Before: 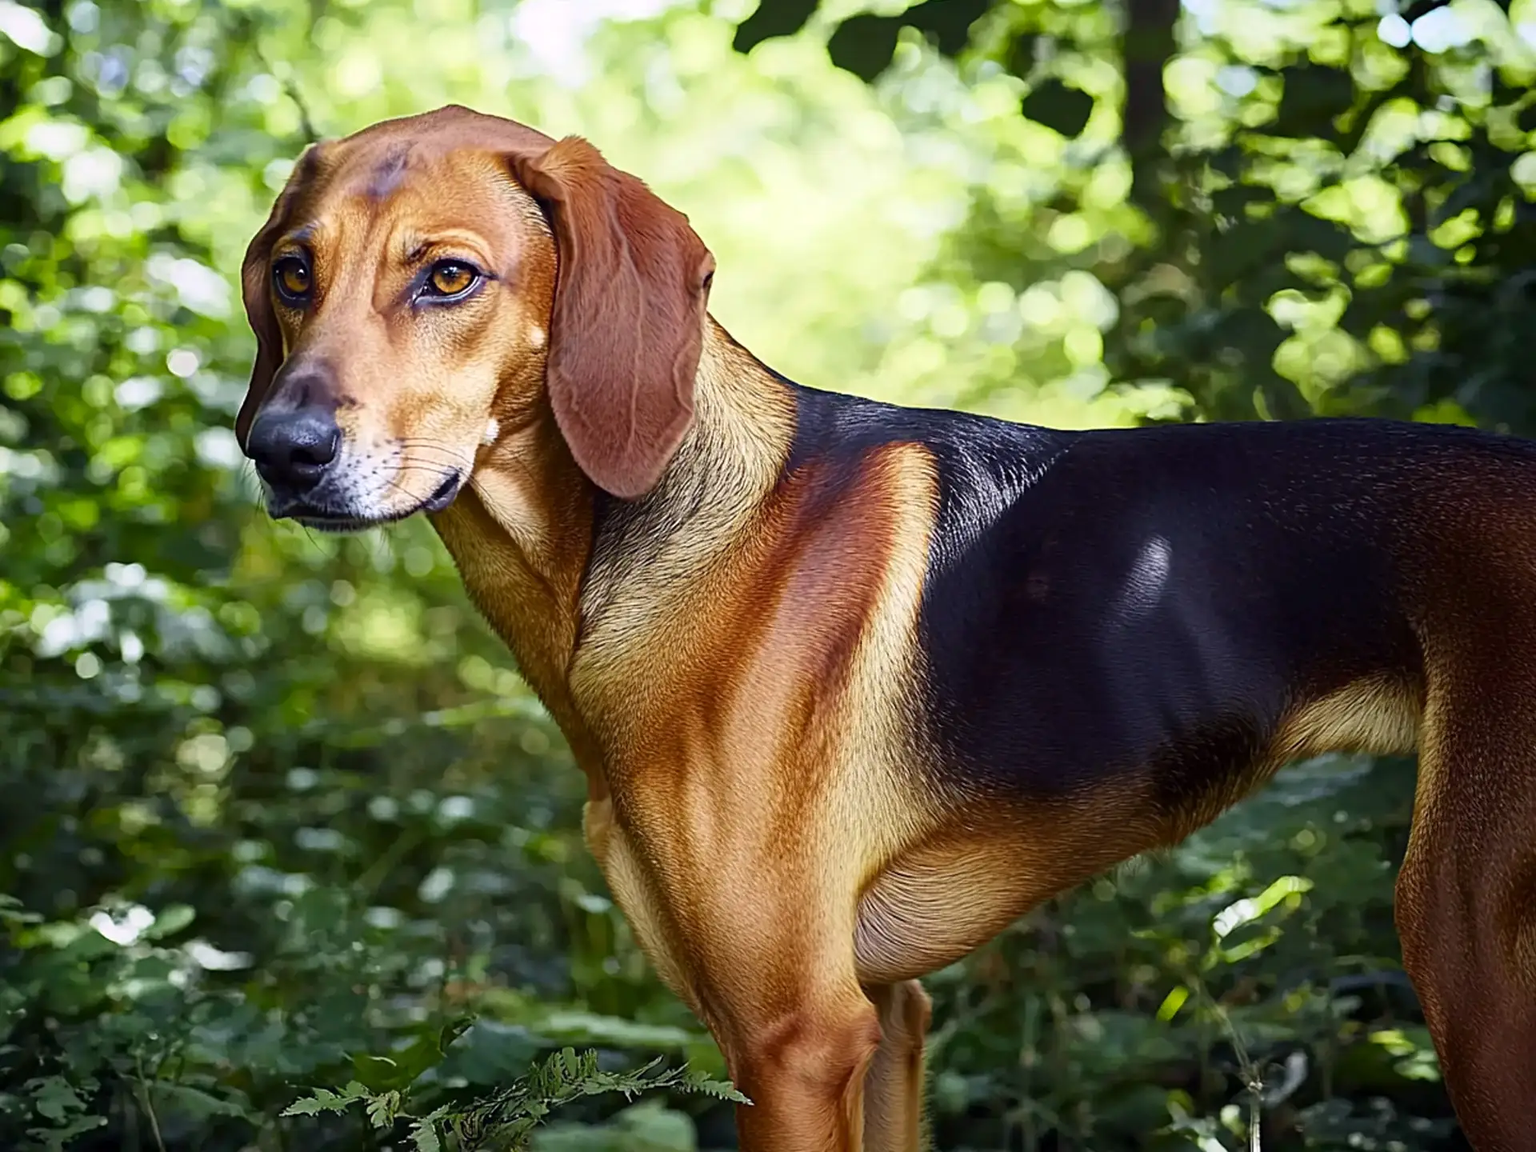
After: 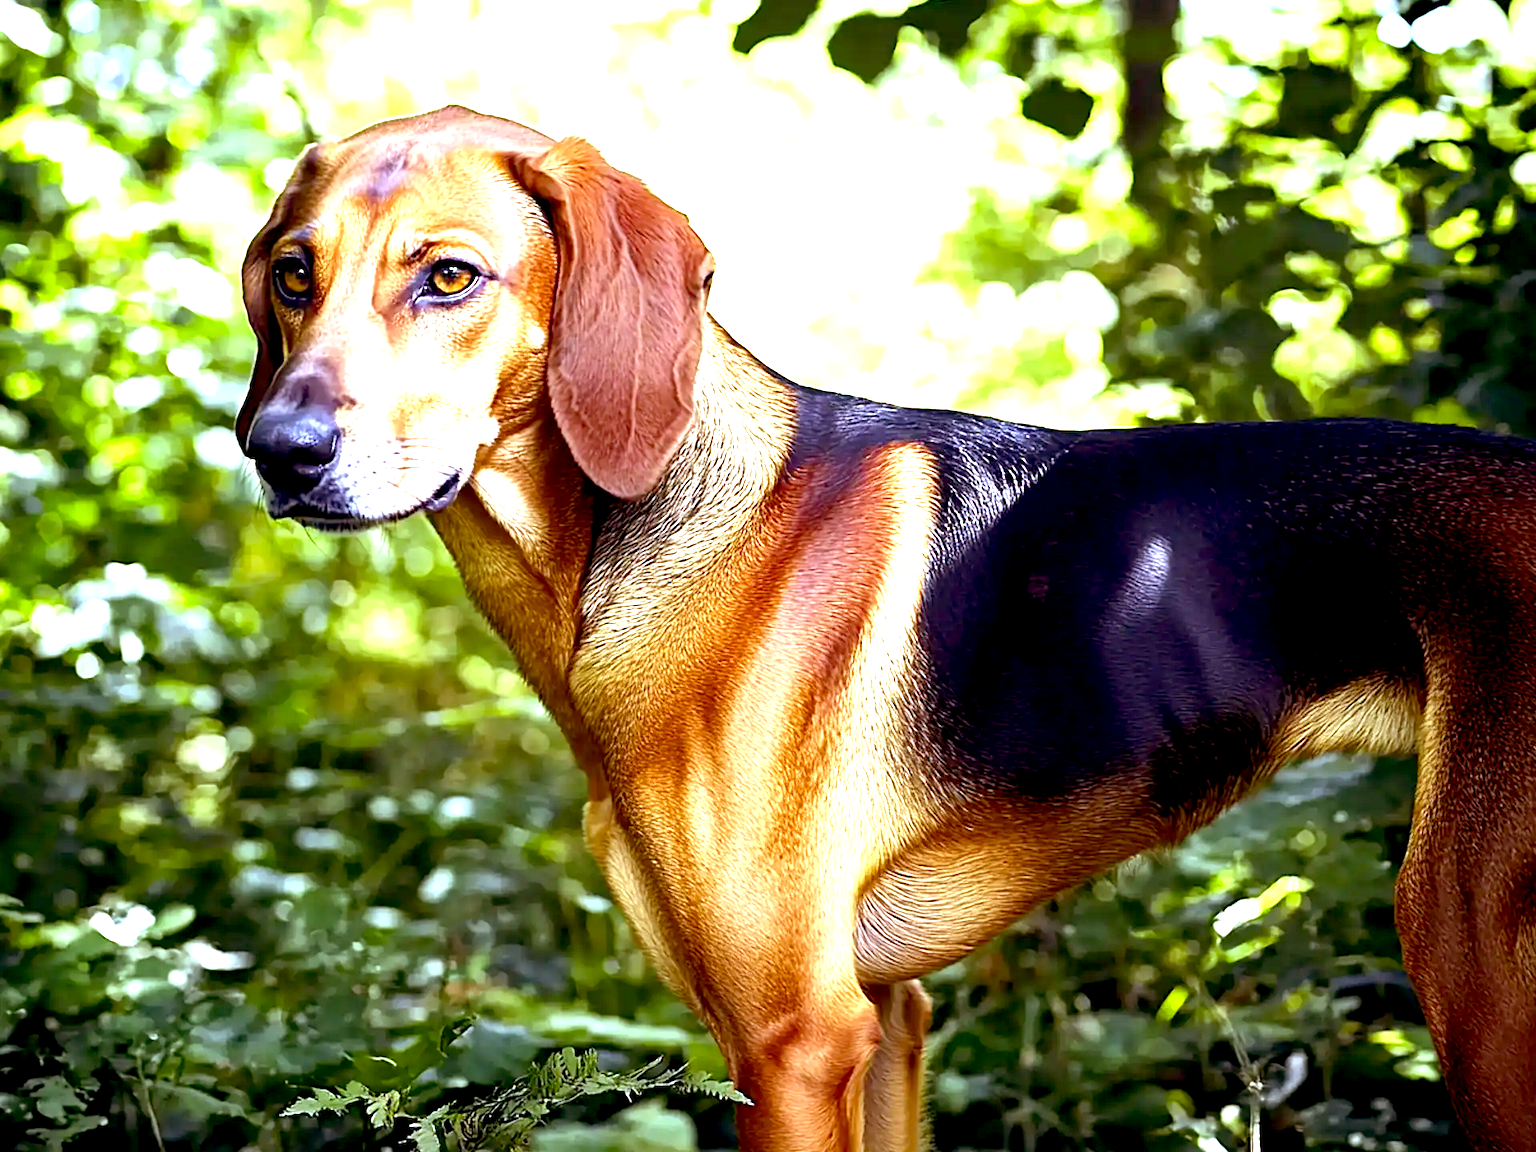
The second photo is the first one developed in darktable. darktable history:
exposure: black level correction 0.009, exposure 1.425 EV, compensate highlight preservation false
white balance: red 0.953, blue 1.081
rgb levels: mode RGB, independent channels, levels [[0, 0.5, 1], [0, 0.521, 1], [0, 0.536, 1]]
